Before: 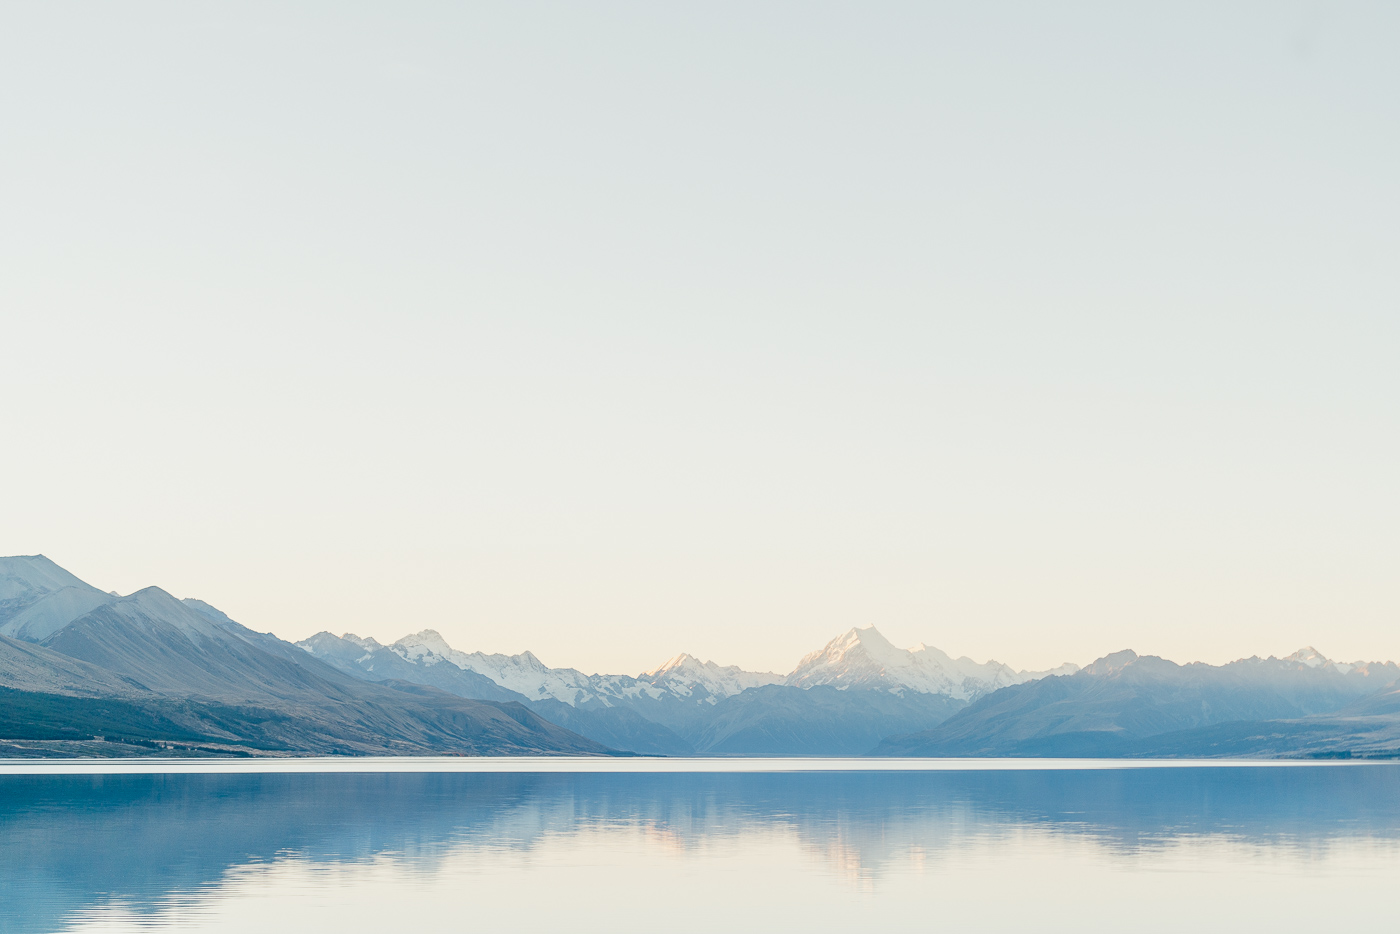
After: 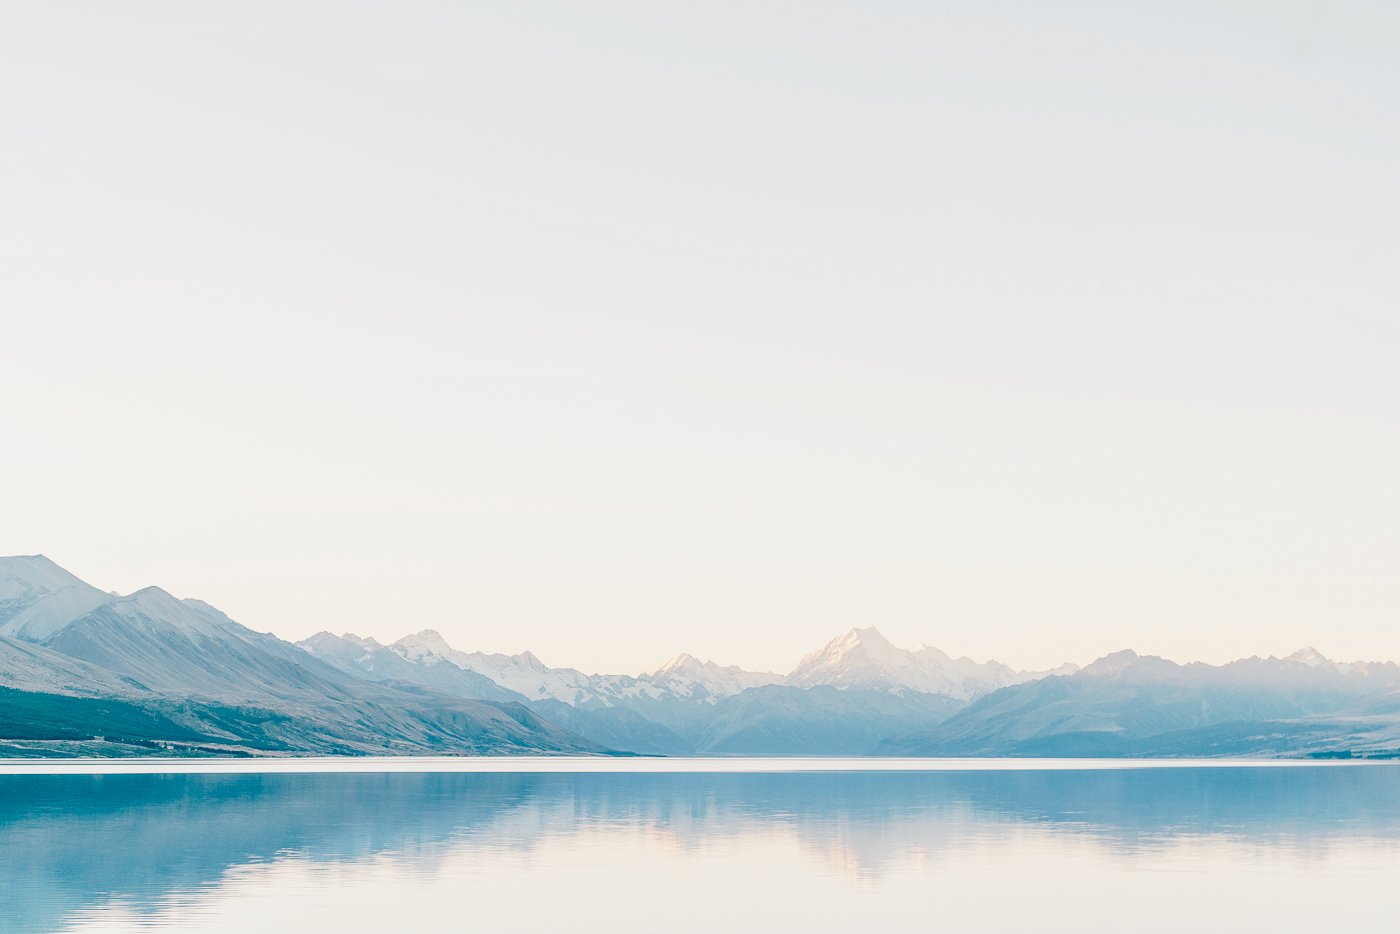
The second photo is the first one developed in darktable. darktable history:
tone curve: curves: ch0 [(0, 0) (0.003, 0.039) (0.011, 0.041) (0.025, 0.048) (0.044, 0.065) (0.069, 0.084) (0.1, 0.104) (0.136, 0.137) (0.177, 0.19) (0.224, 0.245) (0.277, 0.32) (0.335, 0.409) (0.399, 0.496) (0.468, 0.58) (0.543, 0.656) (0.623, 0.733) (0.709, 0.796) (0.801, 0.852) (0.898, 0.93) (1, 1)], preserve colors none
color look up table: target L [94.53, 88.02, 83.73, 85.18, 87.32, 82.91, 62.74, 63.7, 58.65, 66.48, 53.46, 45.57, 53.97, 25.77, 200.37, 82.11, 71.9, 72.66, 62.14, 55.19, 52.69, 48.8, 48.26, 39.74, 30.92, 28.66, 17.25, 87.81, 81.14, 73.62, 64.8, 61.27, 59.99, 65.32, 57.56, 61.66, 42.48, 42.92, 30.82, 21.23, 15.61, 1.845, 92.53, 79.75, 68.78, 52.31, 43.88, 44.26, 40.13], target a [-11.01, -19.24, -37.17, -18.76, -55.74, -56.59, -18.19, -0.888, -10.73, -49.3, -51.84, -29.32, -8.348, -18.32, 0, 5.901, 28.36, 40.15, 49.06, 63.8, 19.1, 56.13, 64.13, 19.23, 7.531, 43.1, 14.31, 17.62, -0.46, 49.05, 20.96, 64.65, 5.39, 73.26, 80.17, 37.01, 66.65, 63.65, 22.36, 39.44, 3.309, 6.942, -18.73, -40.55, -39.26, -27.97, -9.34, -27.73, -13.28], target b [20.37, 11.47, 39.93, 50.56, -3.254, 28.48, 21.13, 33.42, 54.75, 10.08, 34.43, 23.01, 6.608, 21.26, 0, 11.68, 69.58, 20.29, 49.7, 23.02, 31.7, 53.83, 34.98, 41.15, 3.848, 13.51, 26.33, -11.76, -21.77, -33.55, -11.17, -3.98, -52.81, -46.82, -33.36, -30.13, -13.71, -59.21, -63.86, -36.38, -25.65, -2.89, -8.377, -19.16, -3.667, -25.4, -35.53, -6.844, -10.72], num patches 49
